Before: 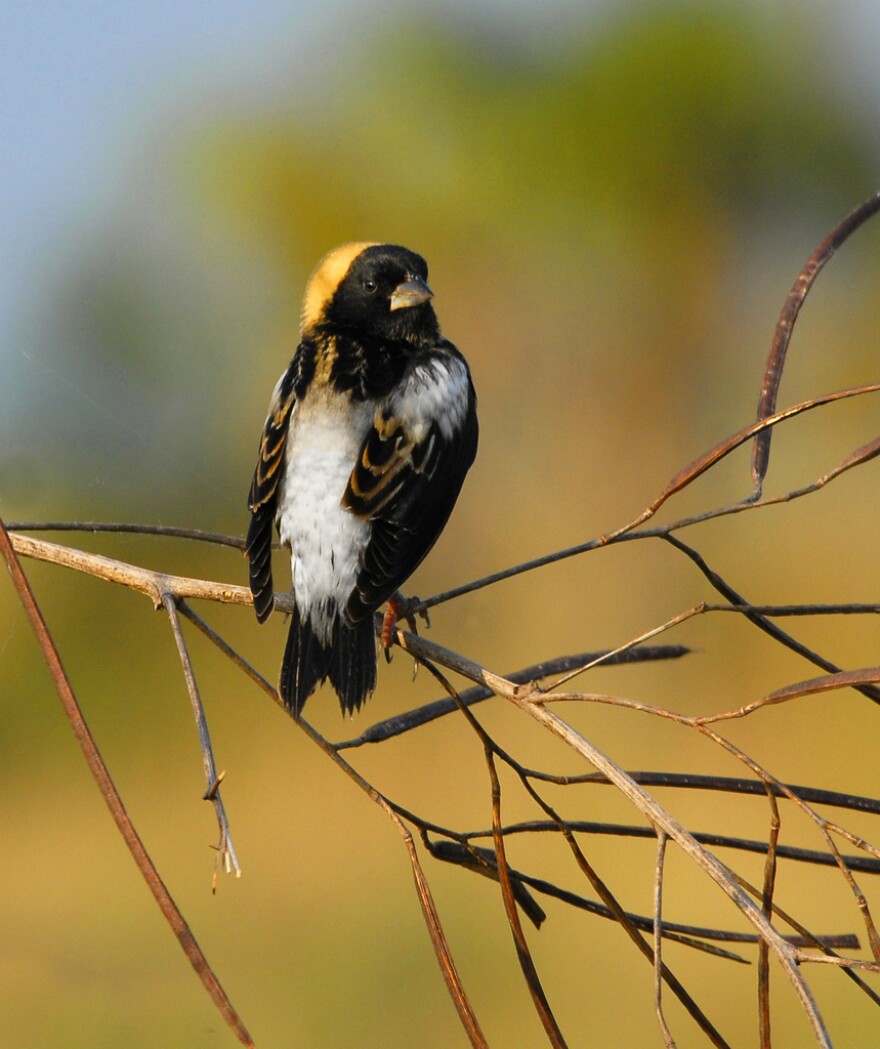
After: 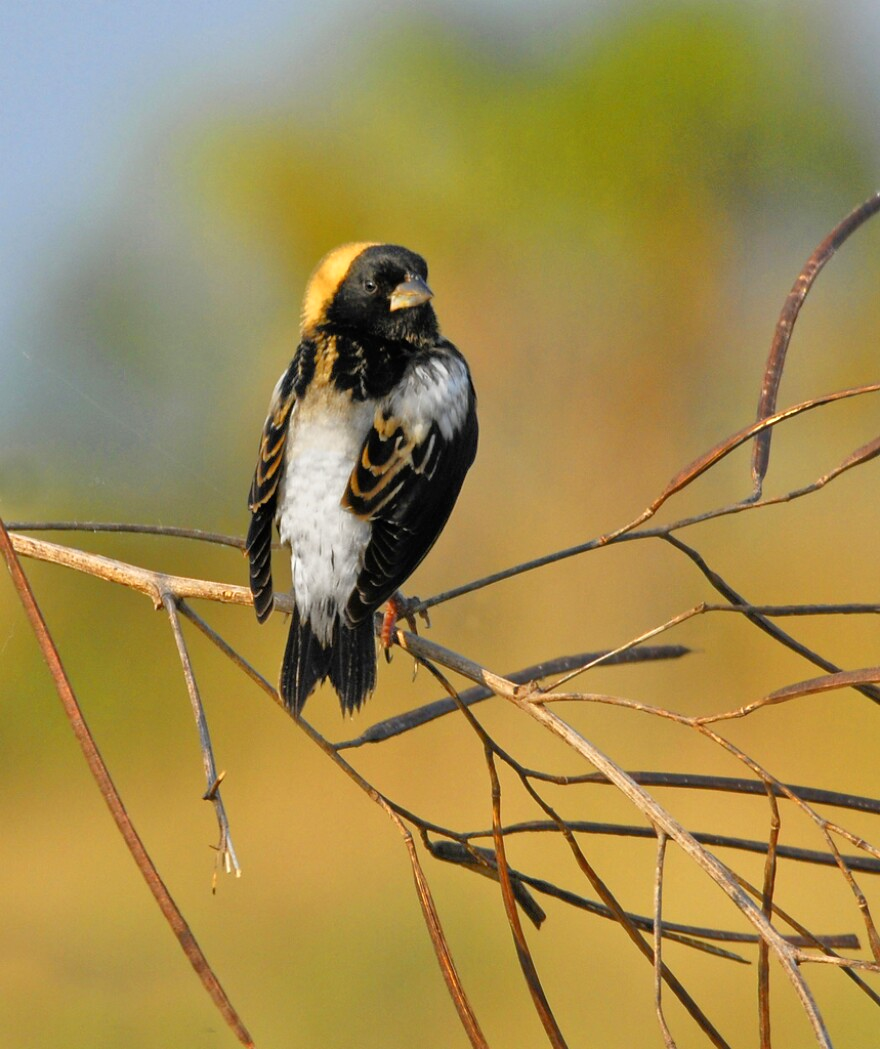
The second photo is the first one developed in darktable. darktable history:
tone equalizer: -7 EV 0.151 EV, -6 EV 0.596 EV, -5 EV 1.11 EV, -4 EV 1.36 EV, -3 EV 1.18 EV, -2 EV 0.6 EV, -1 EV 0.157 EV
